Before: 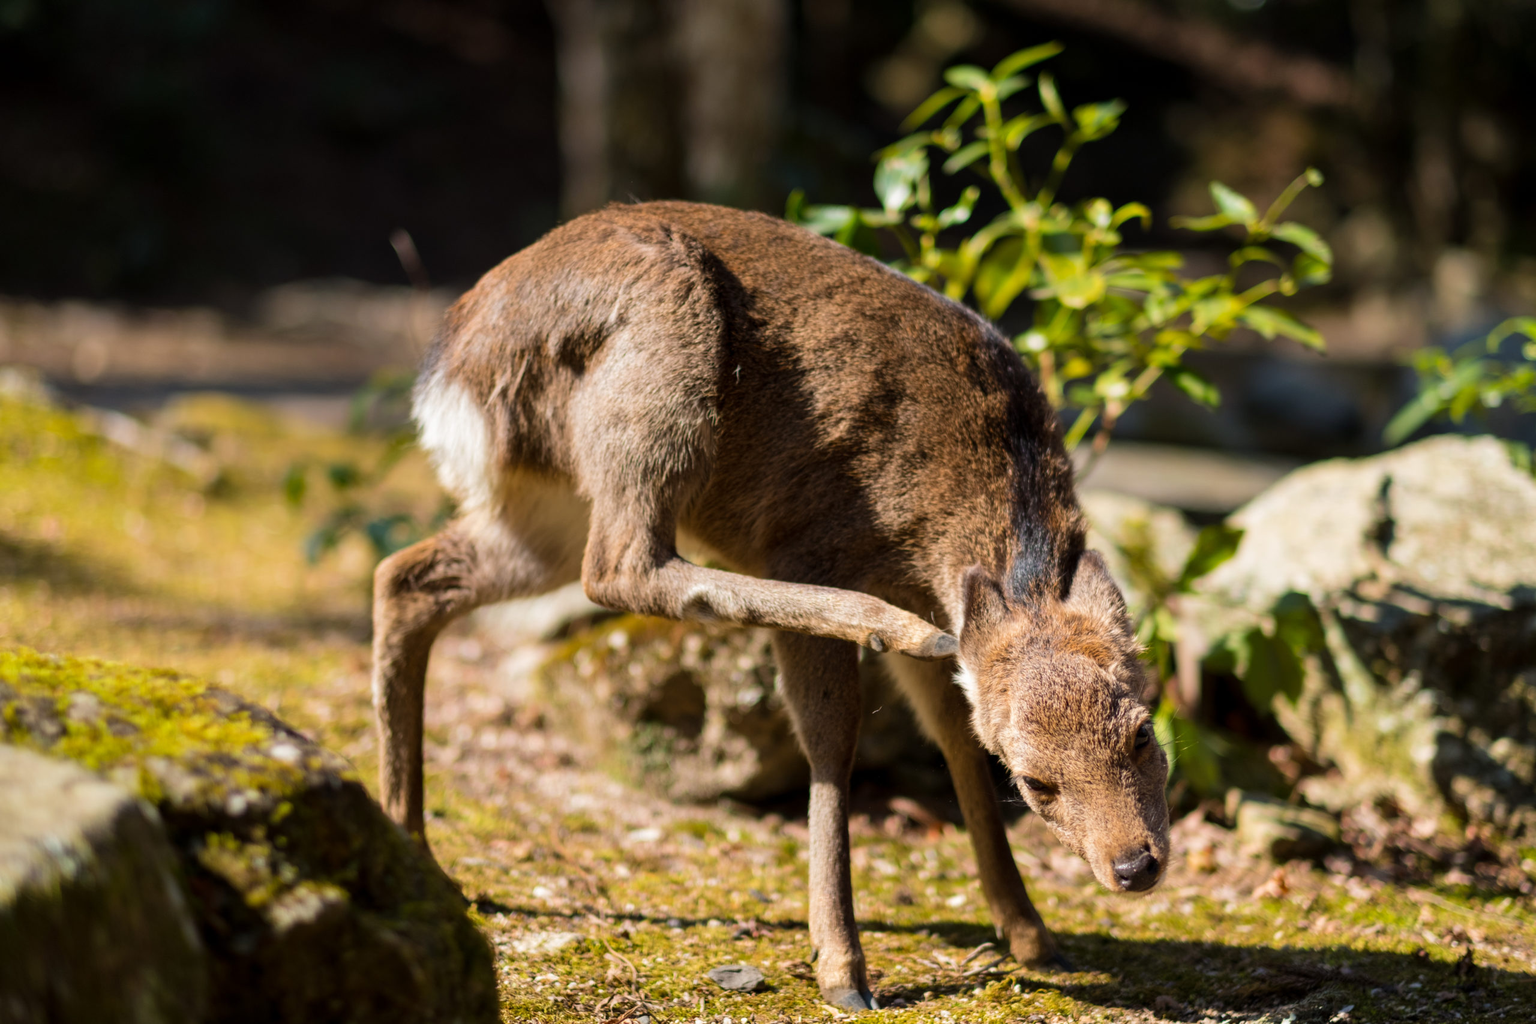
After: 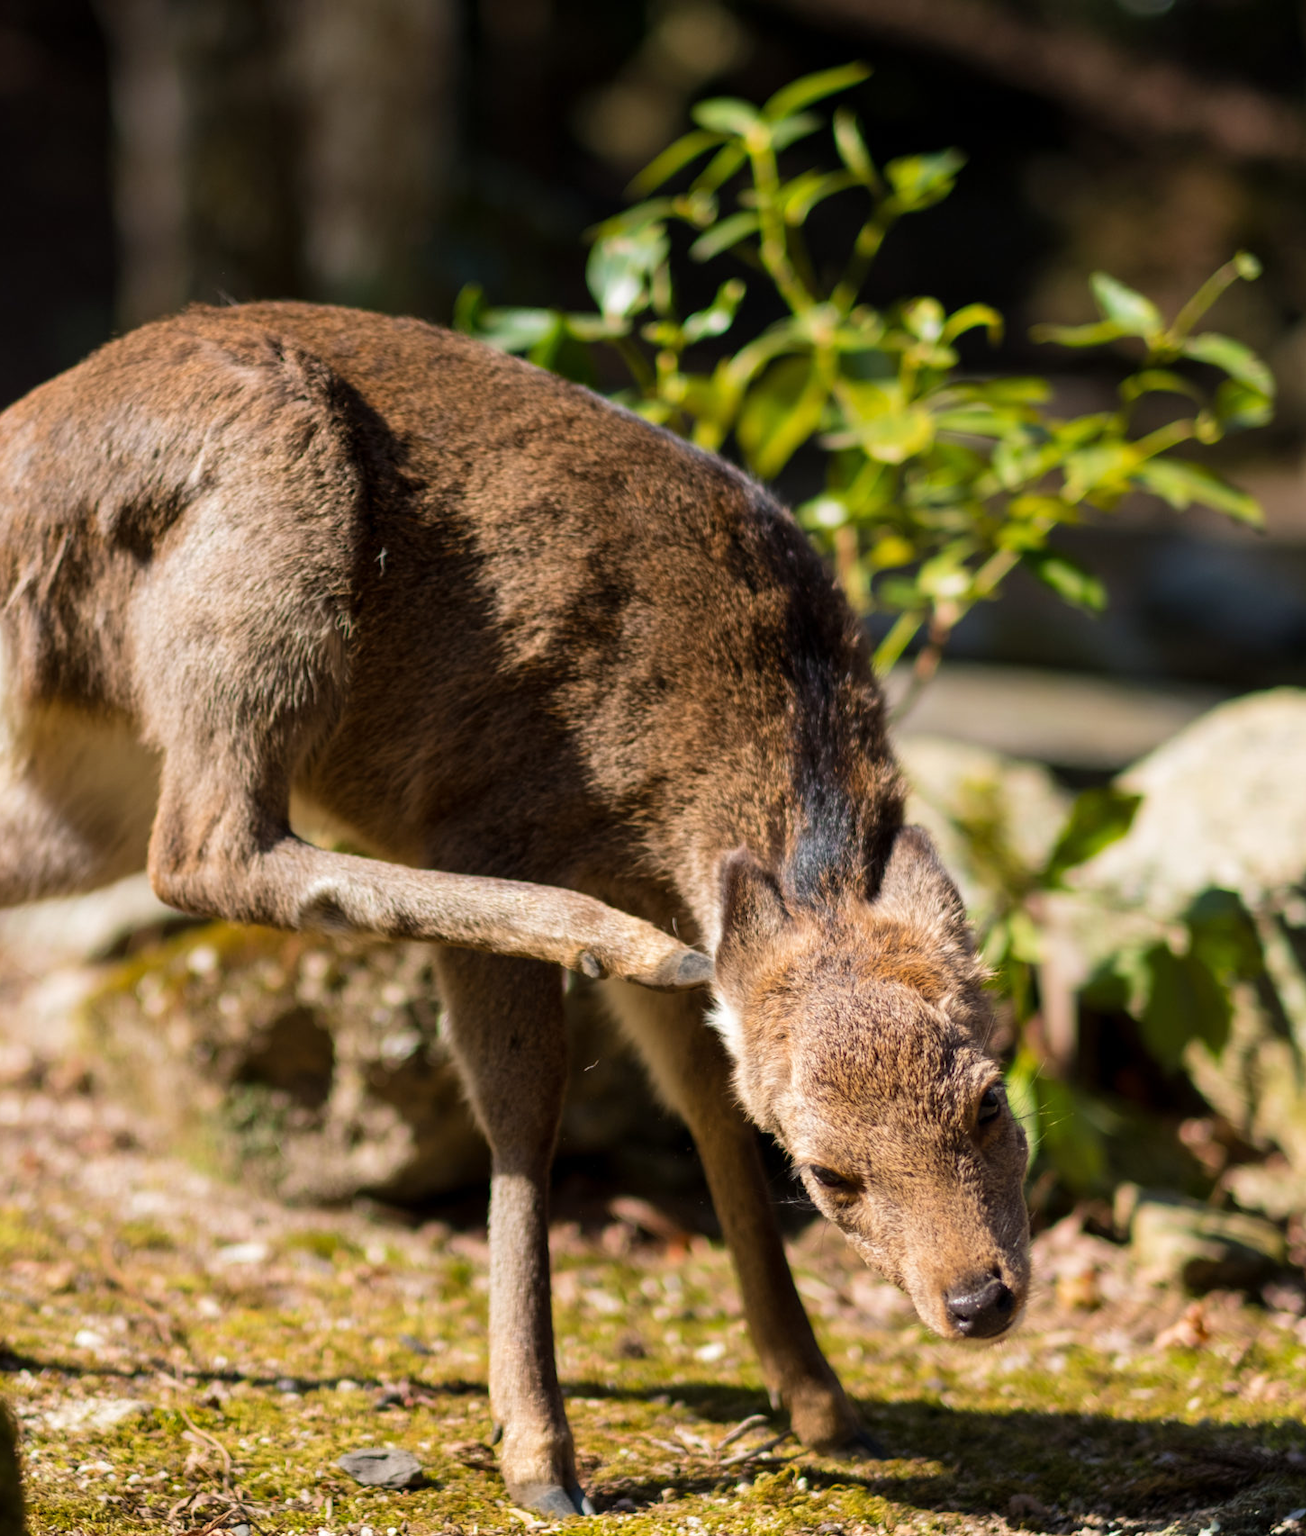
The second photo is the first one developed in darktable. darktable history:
tone equalizer: on, module defaults
crop: left 31.472%, top 0.007%, right 11.833%
